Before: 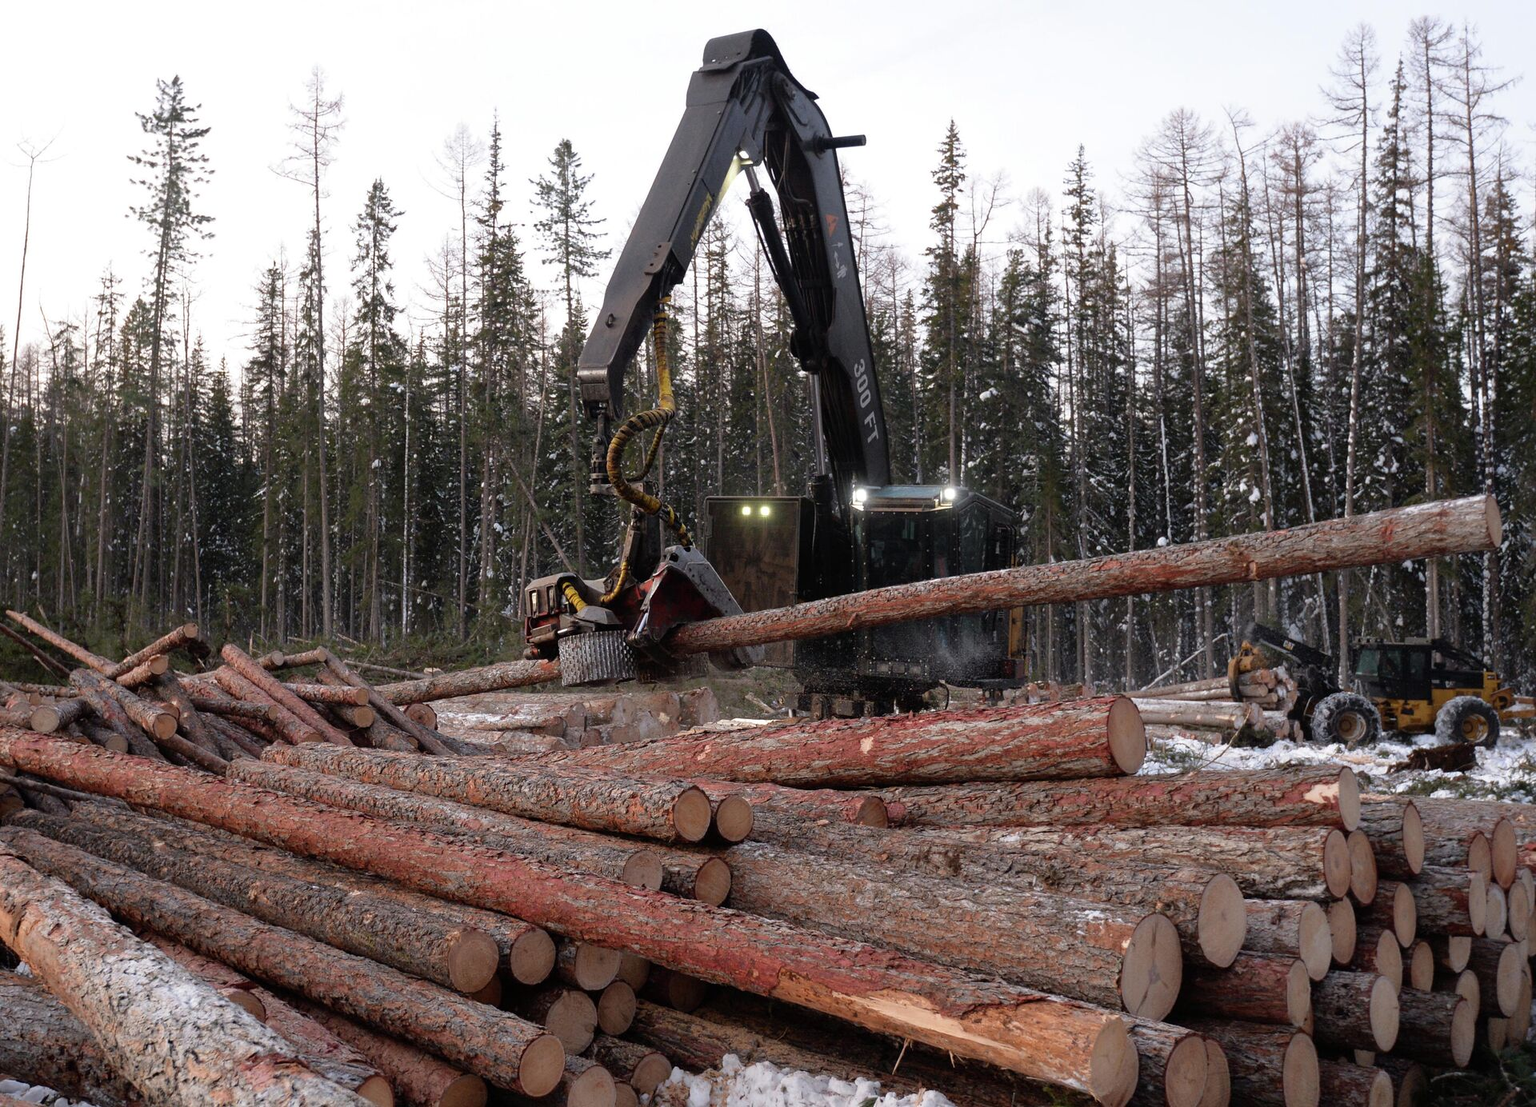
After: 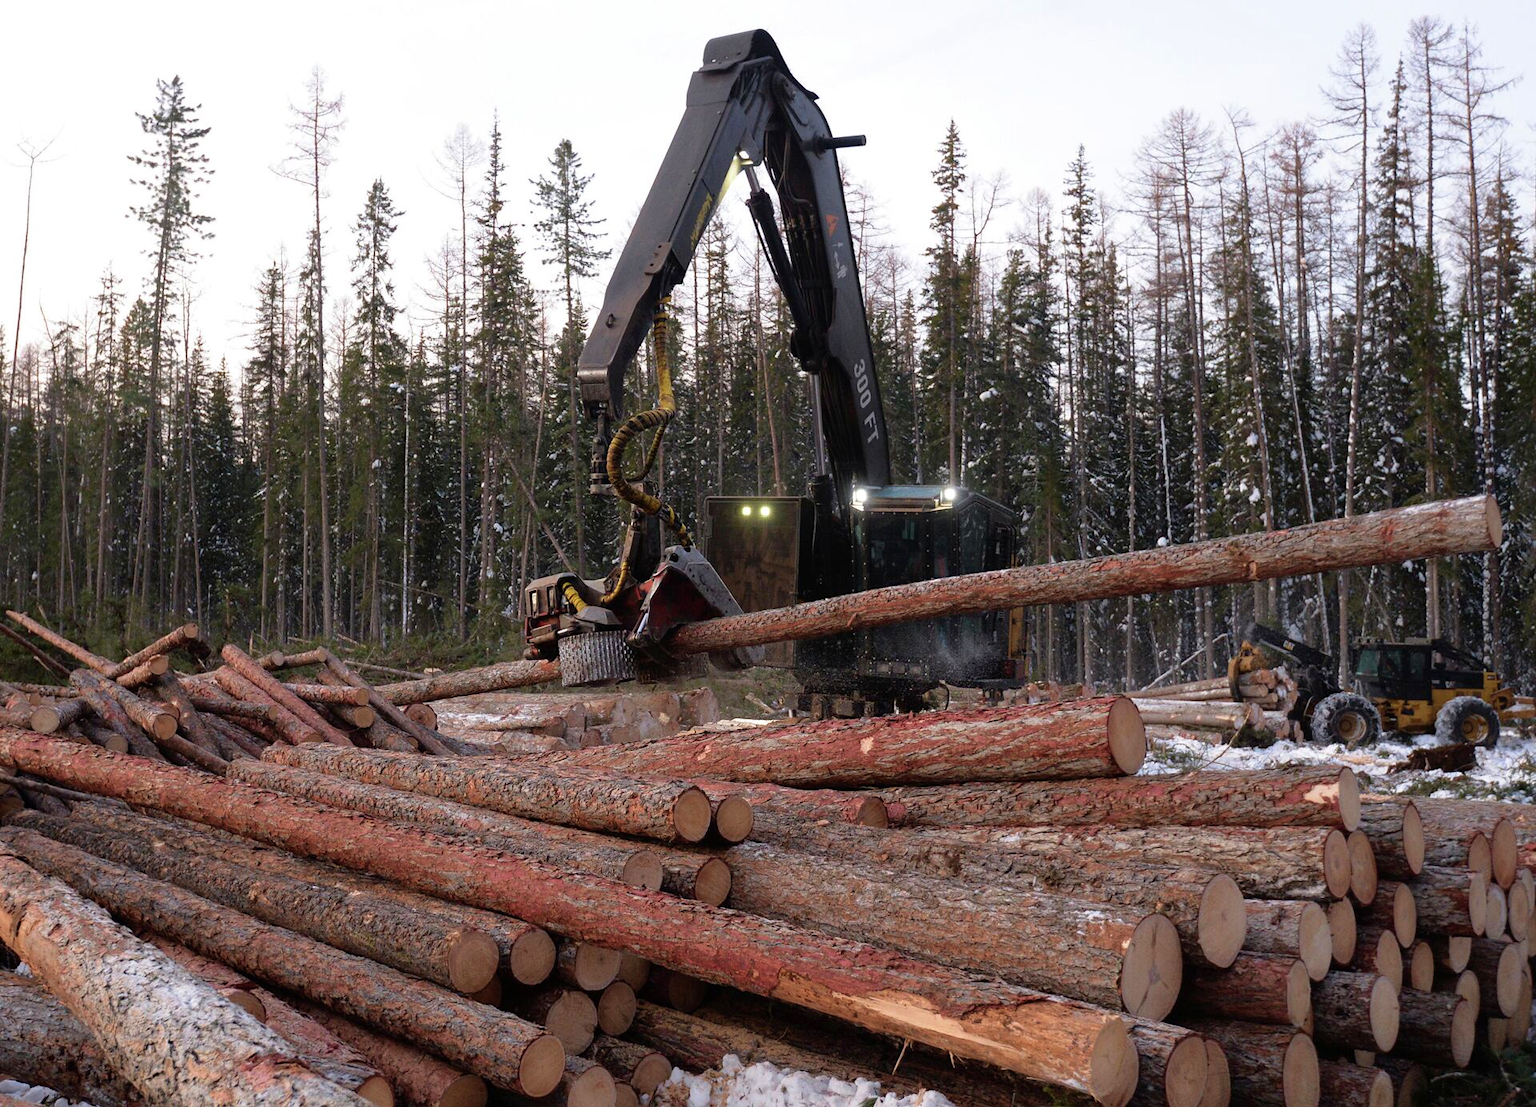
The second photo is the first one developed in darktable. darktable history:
velvia: strength 28.53%
